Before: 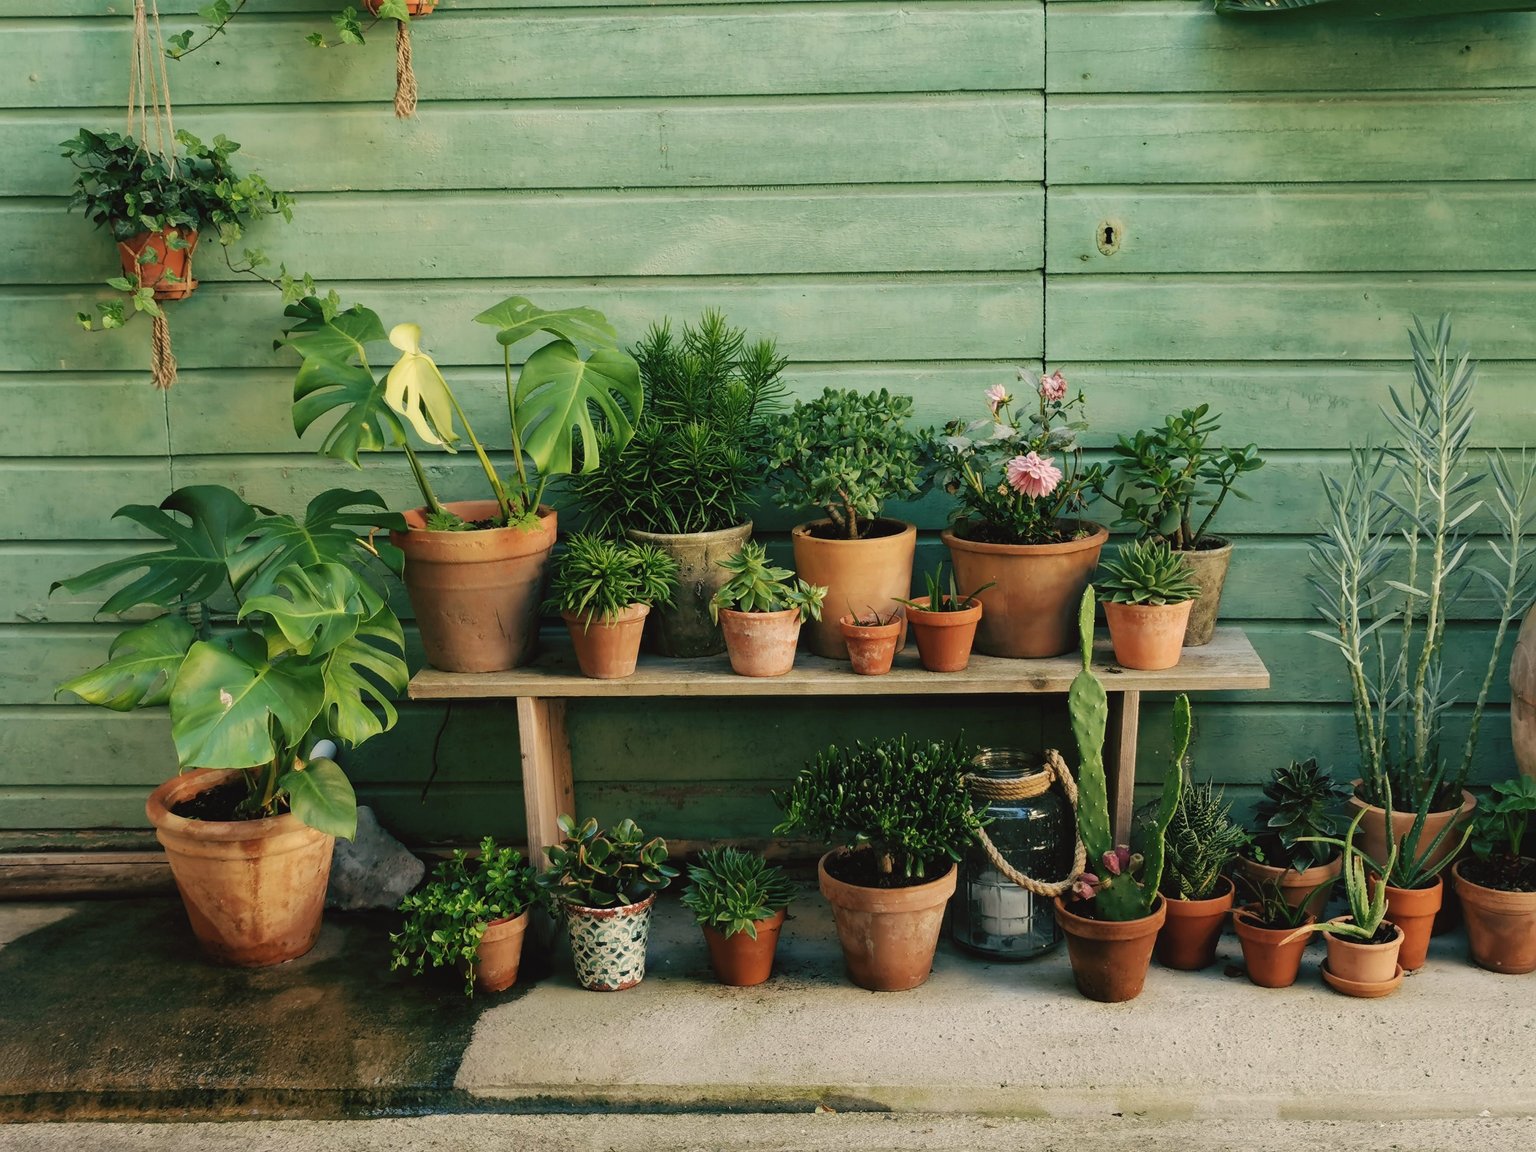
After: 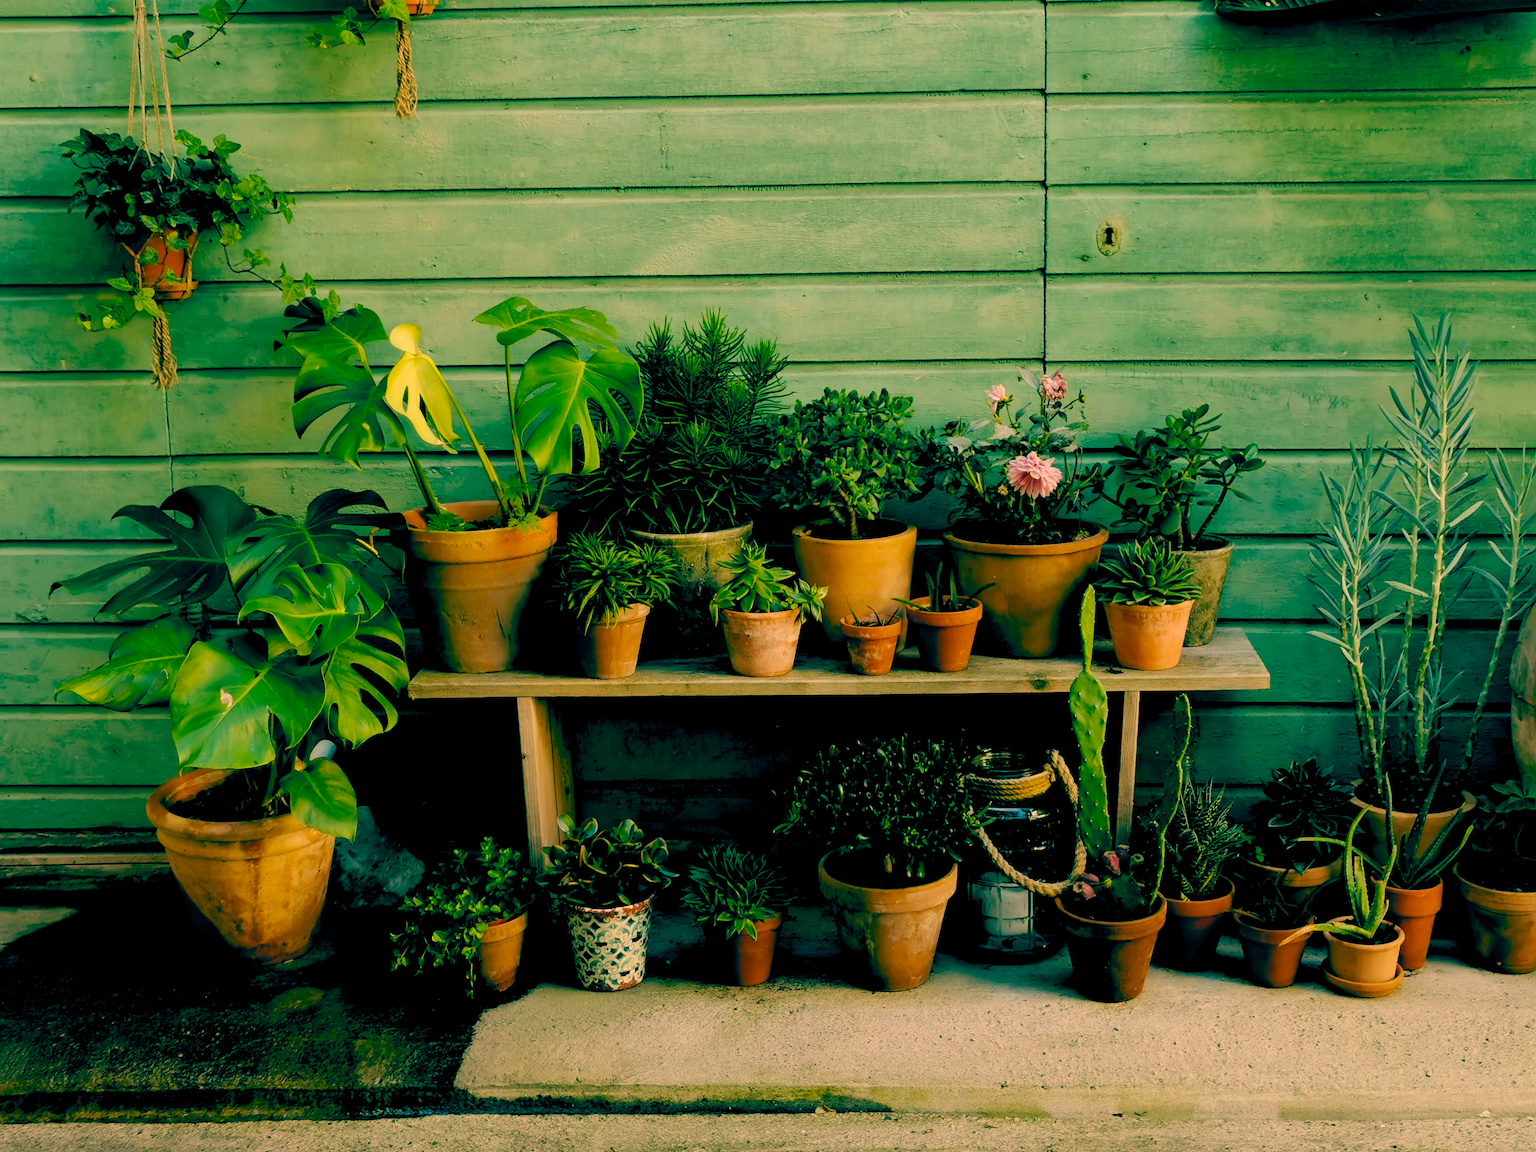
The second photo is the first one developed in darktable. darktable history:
color correction: highlights a* 20.91, highlights b* 19.69
color balance rgb: global offset › luminance -0.535%, global offset › chroma 0.906%, global offset › hue 176.17°, perceptual saturation grading › global saturation 25.567%, global vibrance 20%
exposure: black level correction 0.028, exposure -0.082 EV, compensate highlight preservation false
